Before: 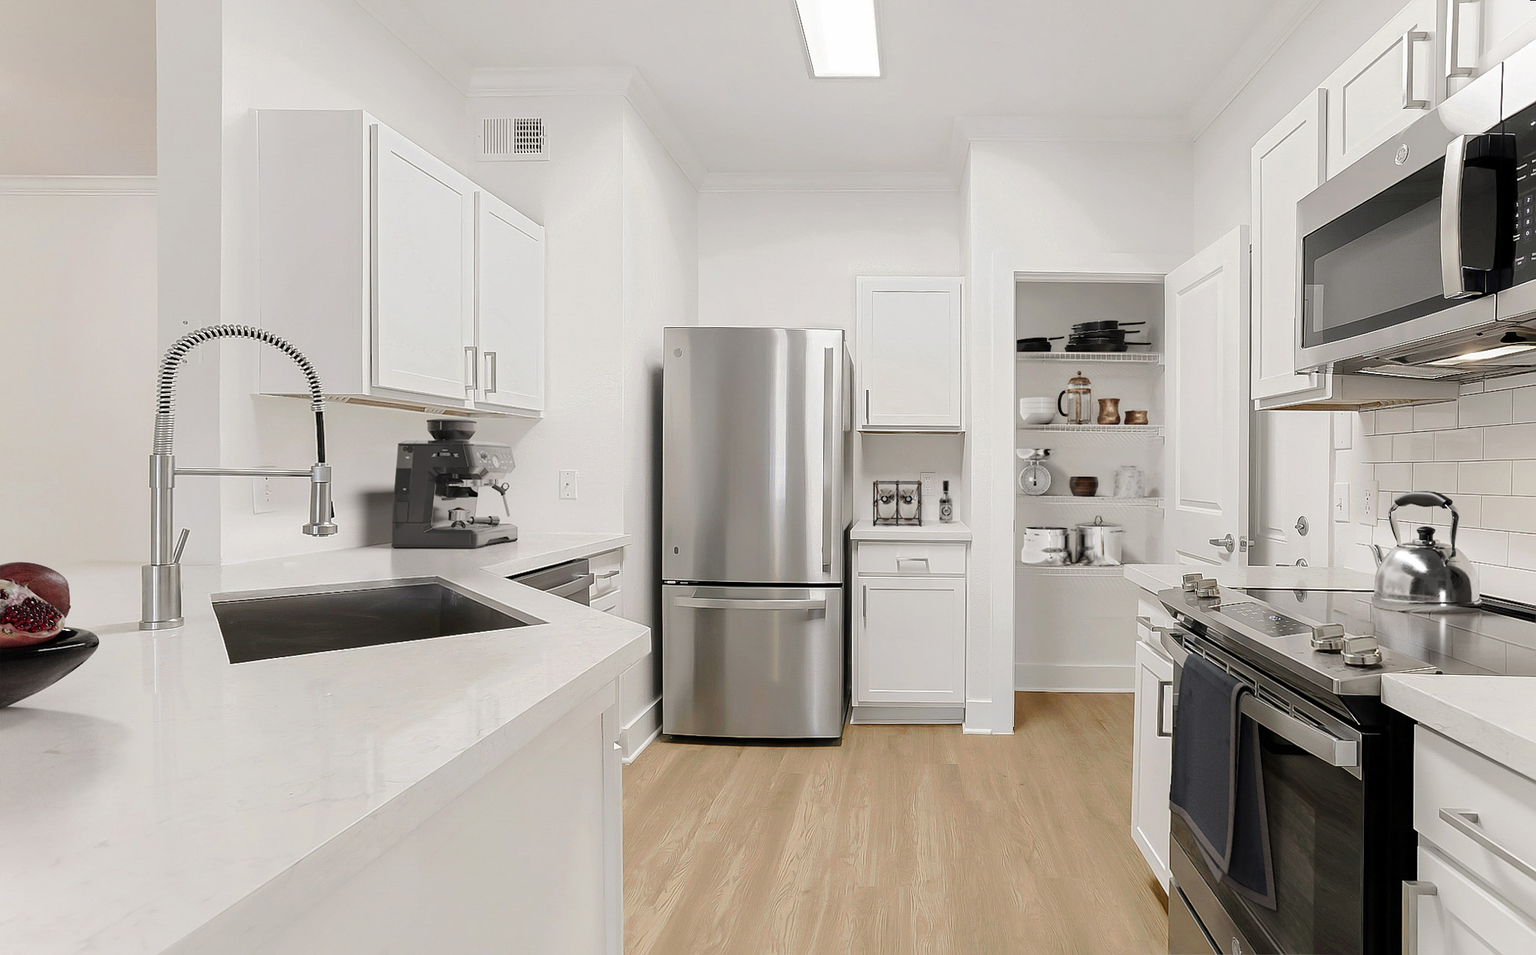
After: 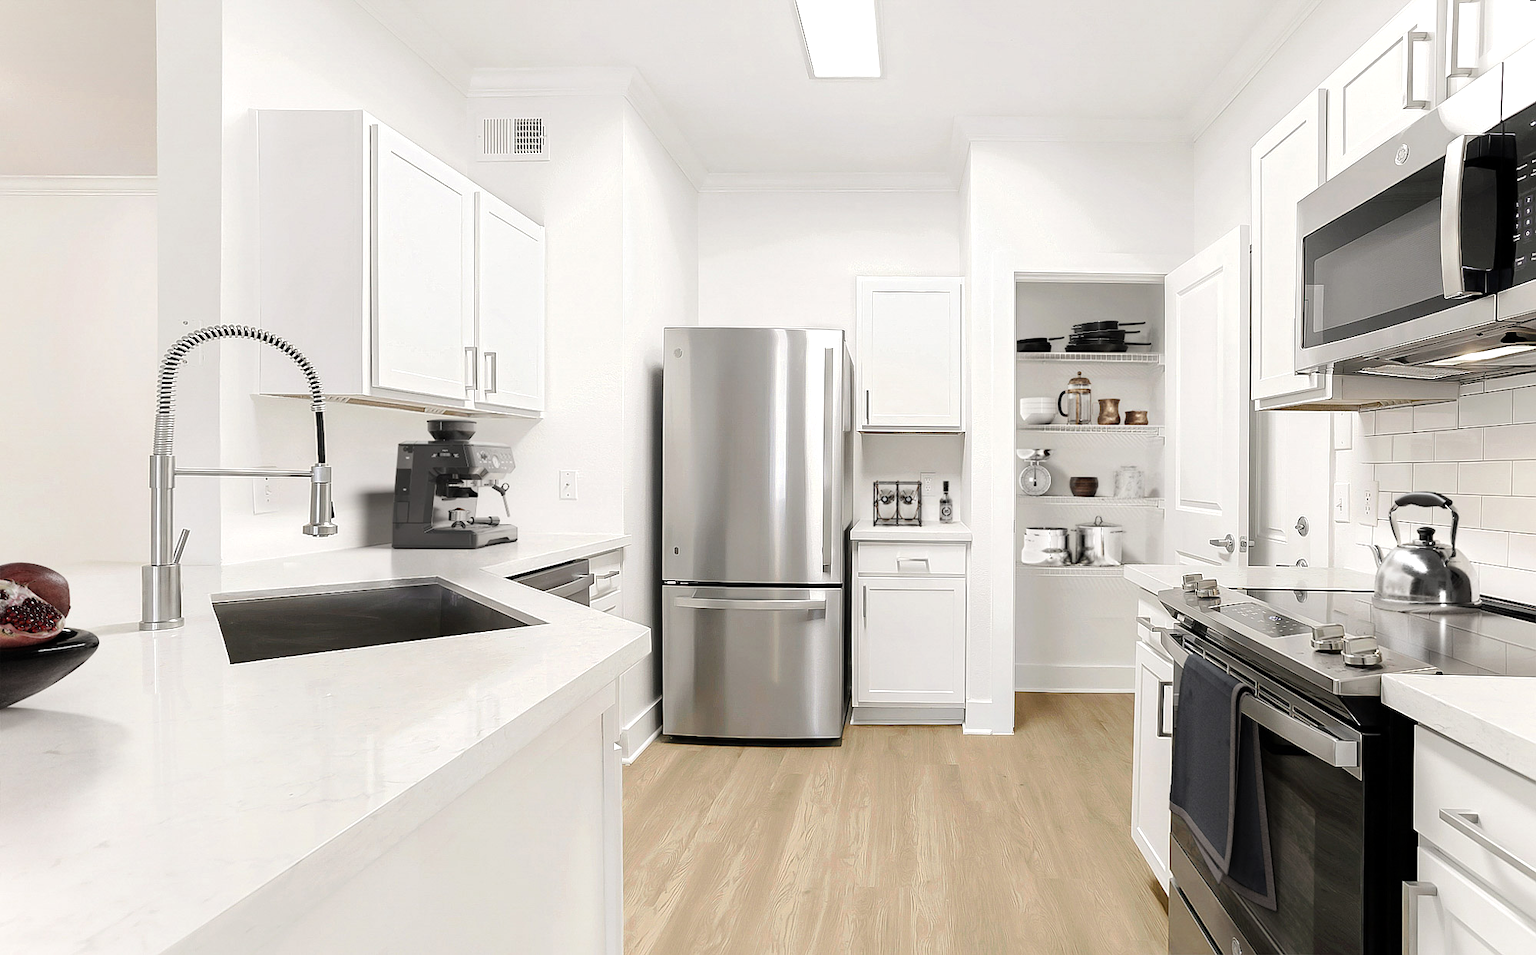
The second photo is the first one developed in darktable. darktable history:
color zones: curves: ch1 [(0.113, 0.438) (0.75, 0.5)]; ch2 [(0.12, 0.526) (0.75, 0.5)]
tone equalizer: -8 EV -0.444 EV, -7 EV -0.367 EV, -6 EV -0.348 EV, -5 EV -0.19 EV, -3 EV 0.198 EV, -2 EV 0.306 EV, -1 EV 0.368 EV, +0 EV 0.412 EV
